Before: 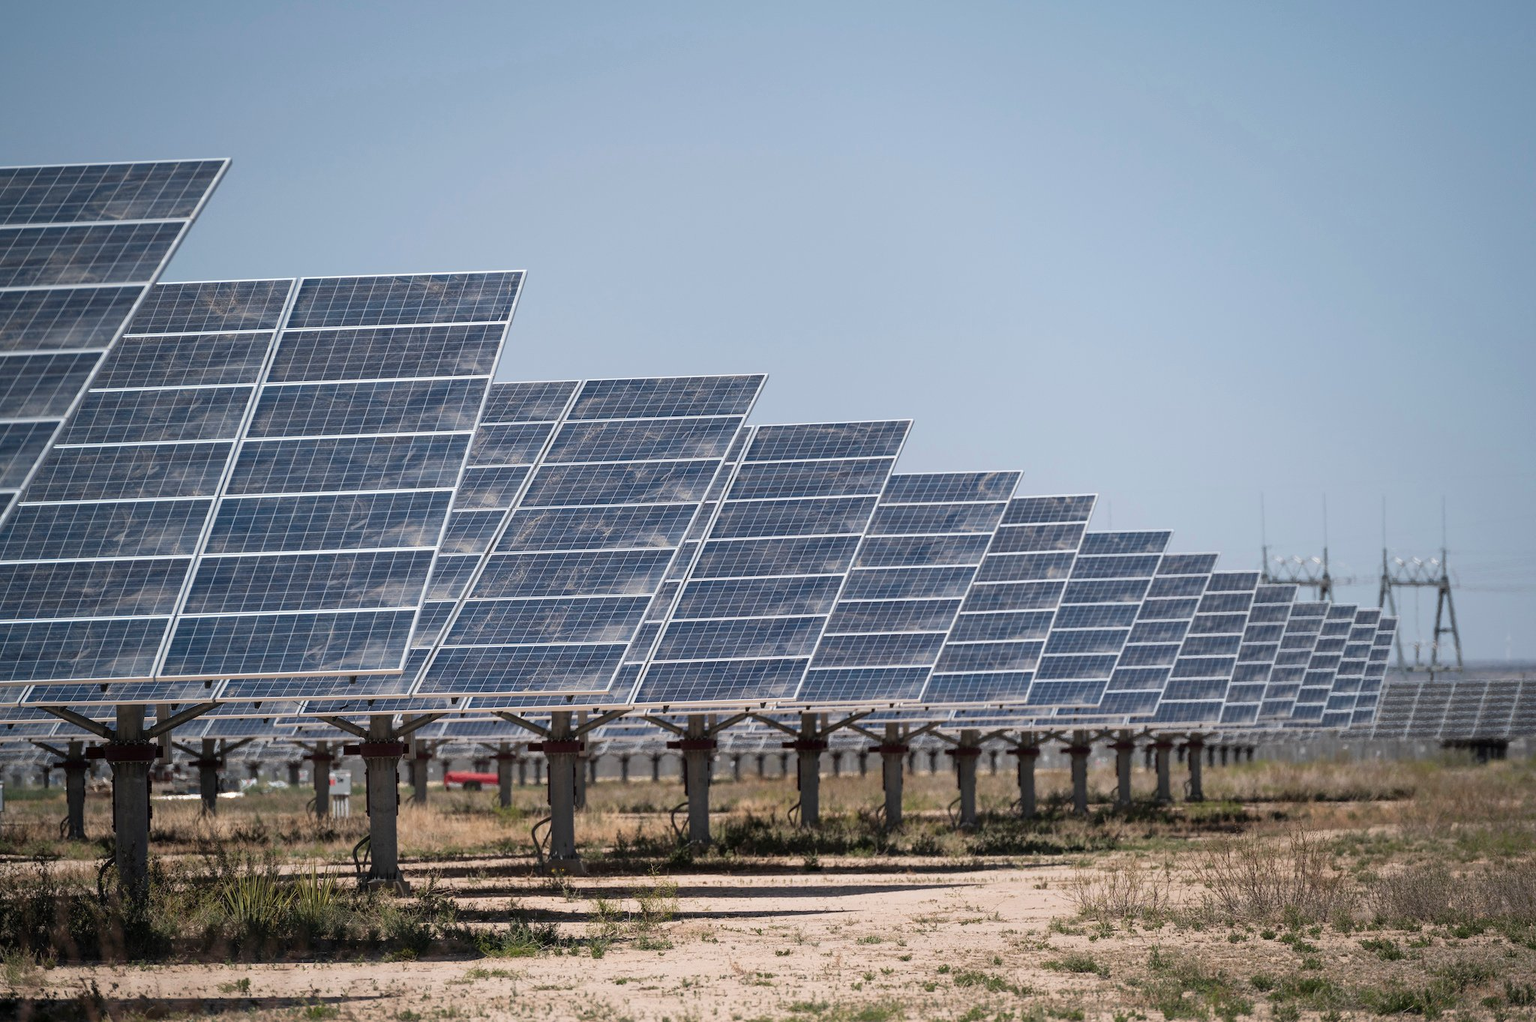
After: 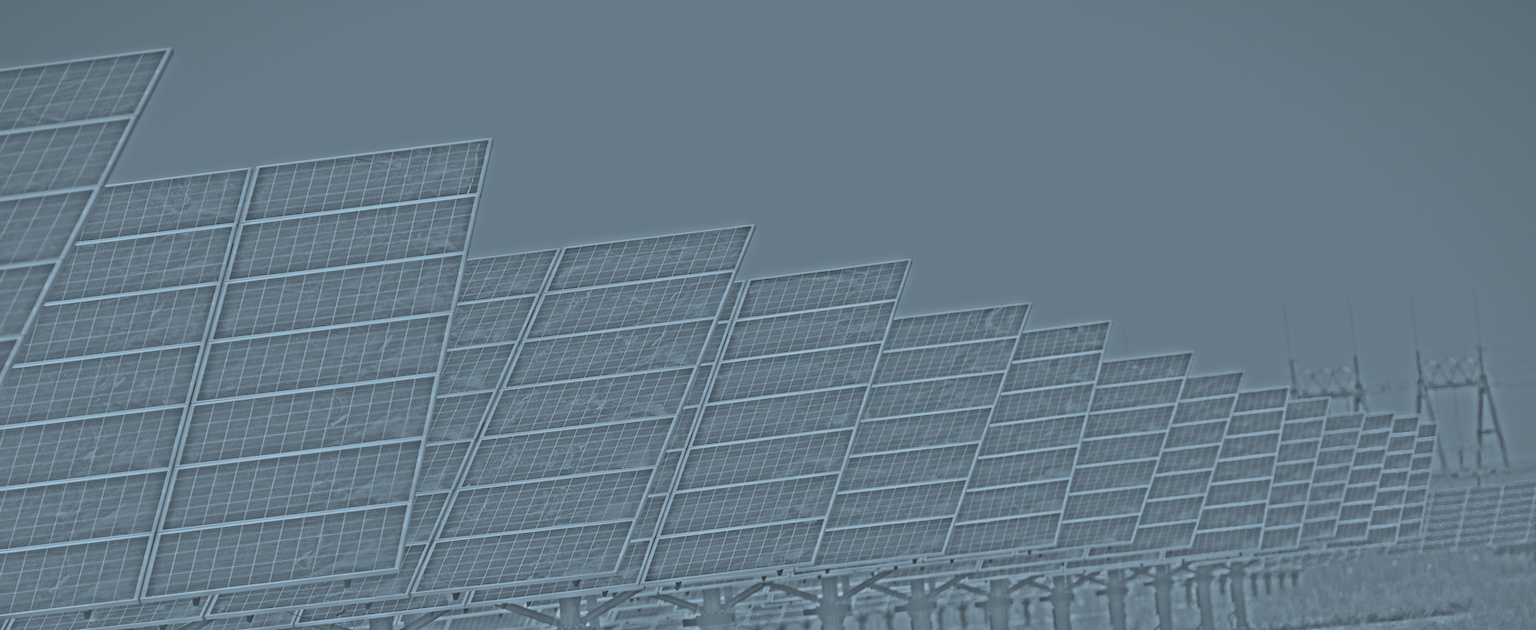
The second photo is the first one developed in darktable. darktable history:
color correction: highlights a* -10.69, highlights b* -19.19
highpass: sharpness 25.84%, contrast boost 14.94%
white balance: emerald 1
crop: top 11.166%, bottom 22.168%
exposure: exposure -0.05 EV
rotate and perspective: rotation -5°, crop left 0.05, crop right 0.952, crop top 0.11, crop bottom 0.89
vignetting: fall-off start 97.52%, fall-off radius 100%, brightness -0.574, saturation 0, center (-0.027, 0.404), width/height ratio 1.368, unbound false
